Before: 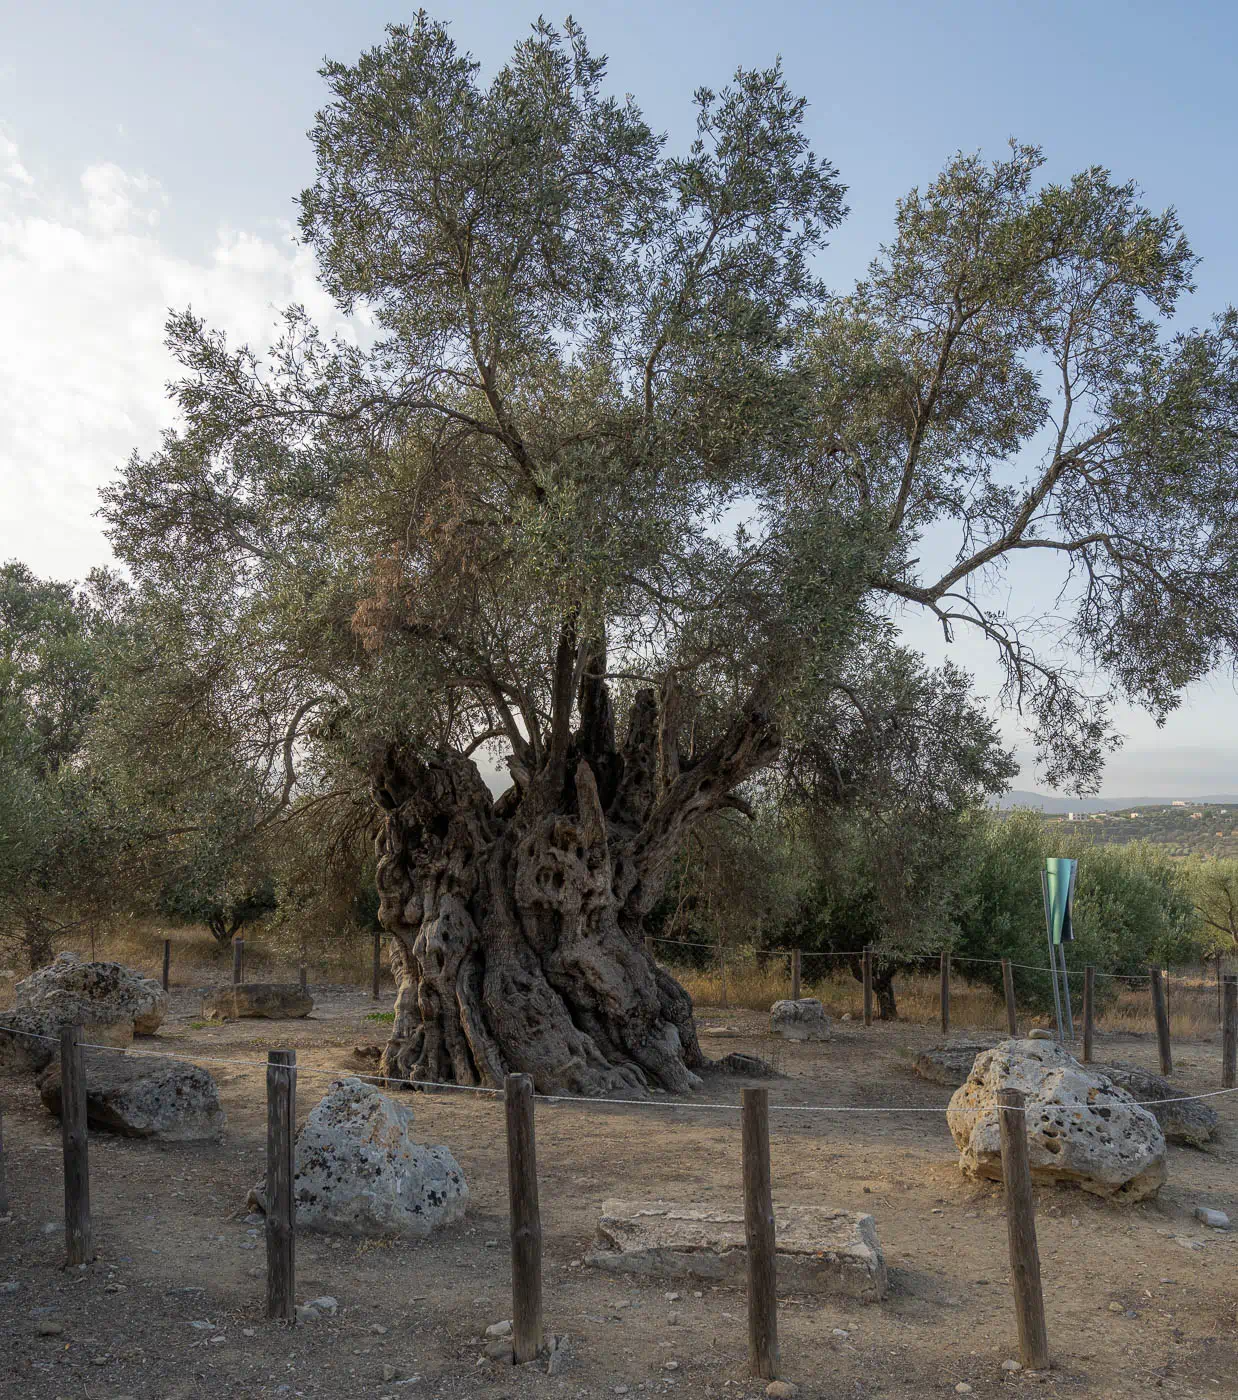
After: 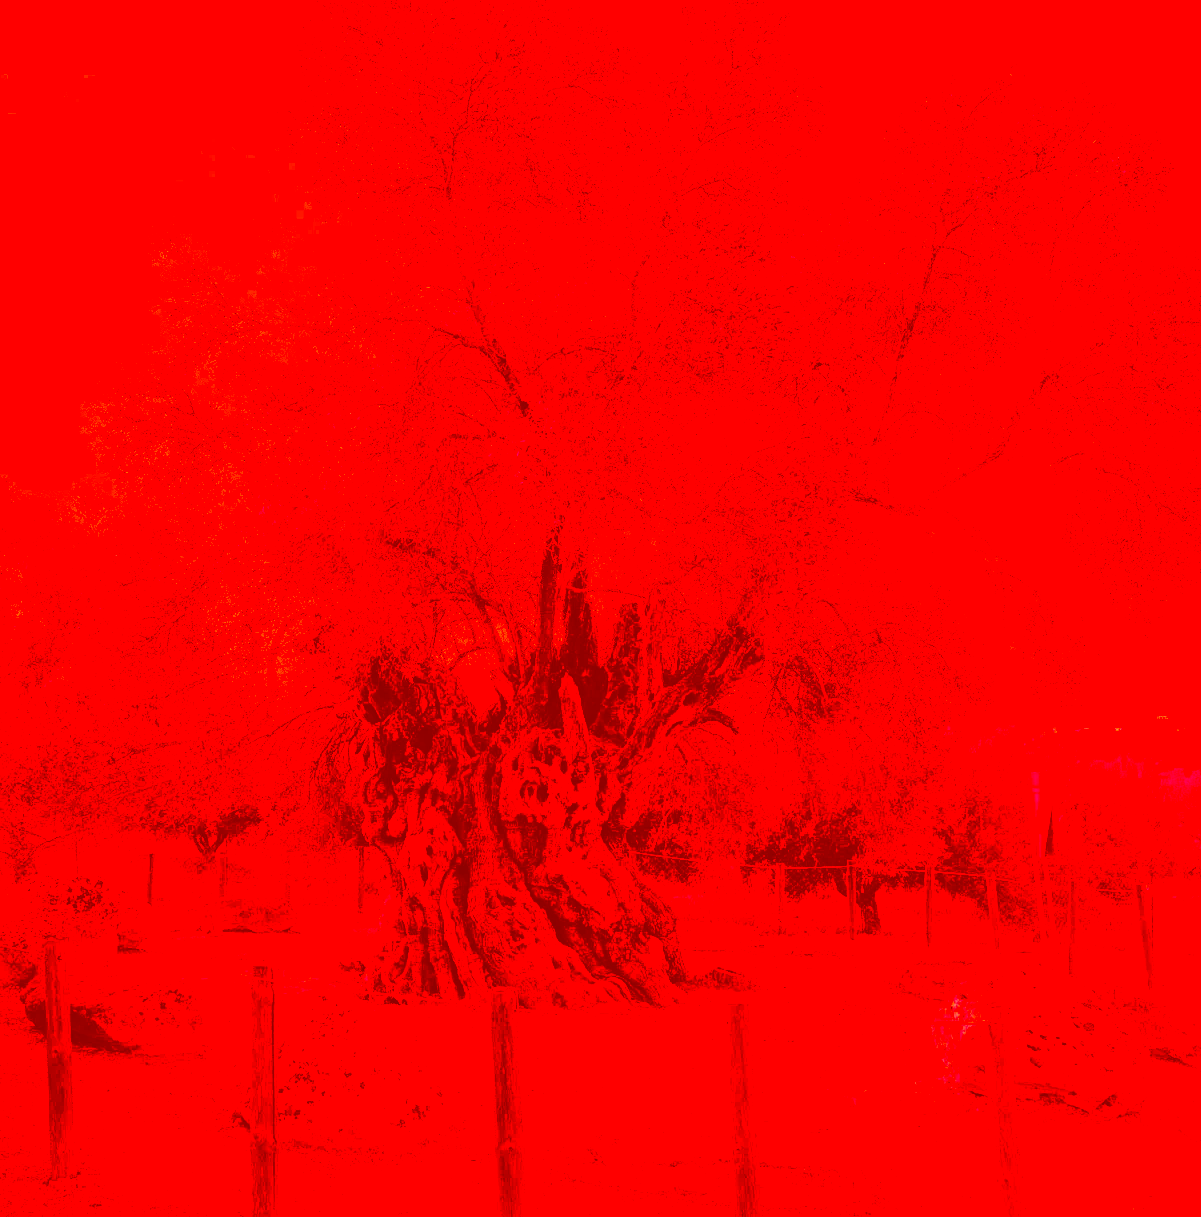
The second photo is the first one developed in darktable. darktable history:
color zones: curves: ch0 [(0.224, 0.526) (0.75, 0.5)]; ch1 [(0.055, 0.526) (0.224, 0.761) (0.377, 0.526) (0.75, 0.5)]
contrast brightness saturation: brightness 0.184, saturation -0.489
color correction: highlights a* -38.99, highlights b* -39.65, shadows a* -39.85, shadows b* -39.96, saturation -2.95
crop: left 1.362%, top 6.145%, right 1.552%, bottom 6.903%
tone curve: curves: ch0 [(0, 0) (0.126, 0.061) (0.362, 0.382) (0.498, 0.498) (0.706, 0.712) (1, 1)]; ch1 [(0, 0) (0.5, 0.505) (0.55, 0.578) (1, 1)]; ch2 [(0, 0) (0.44, 0.424) (0.489, 0.483) (0.537, 0.538) (1, 1)], color space Lab, independent channels, preserve colors none
shadows and highlights: on, module defaults
tone equalizer: -8 EV -0.428 EV, -7 EV -0.413 EV, -6 EV -0.307 EV, -5 EV -0.26 EV, -3 EV 0.224 EV, -2 EV 0.305 EV, -1 EV 0.385 EV, +0 EV 0.407 EV, edges refinement/feathering 500, mask exposure compensation -1.57 EV, preserve details no
